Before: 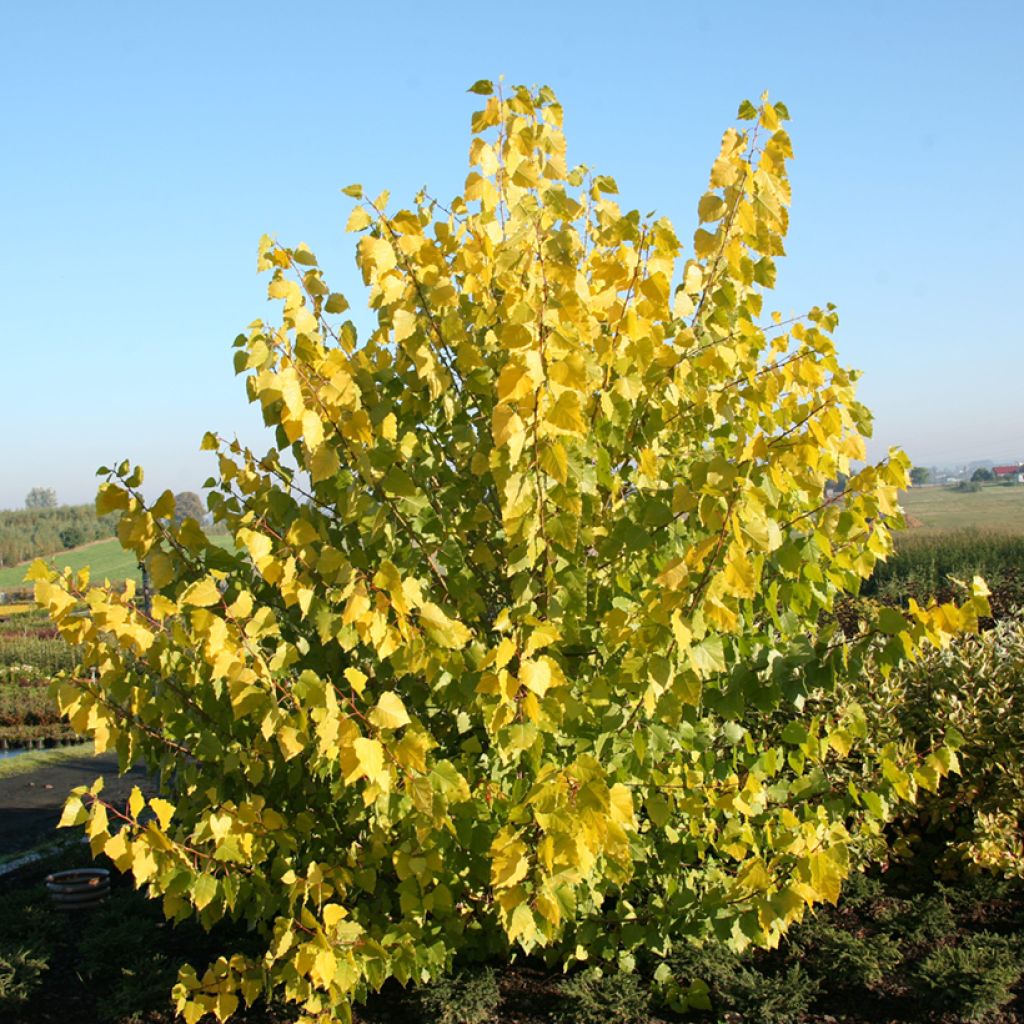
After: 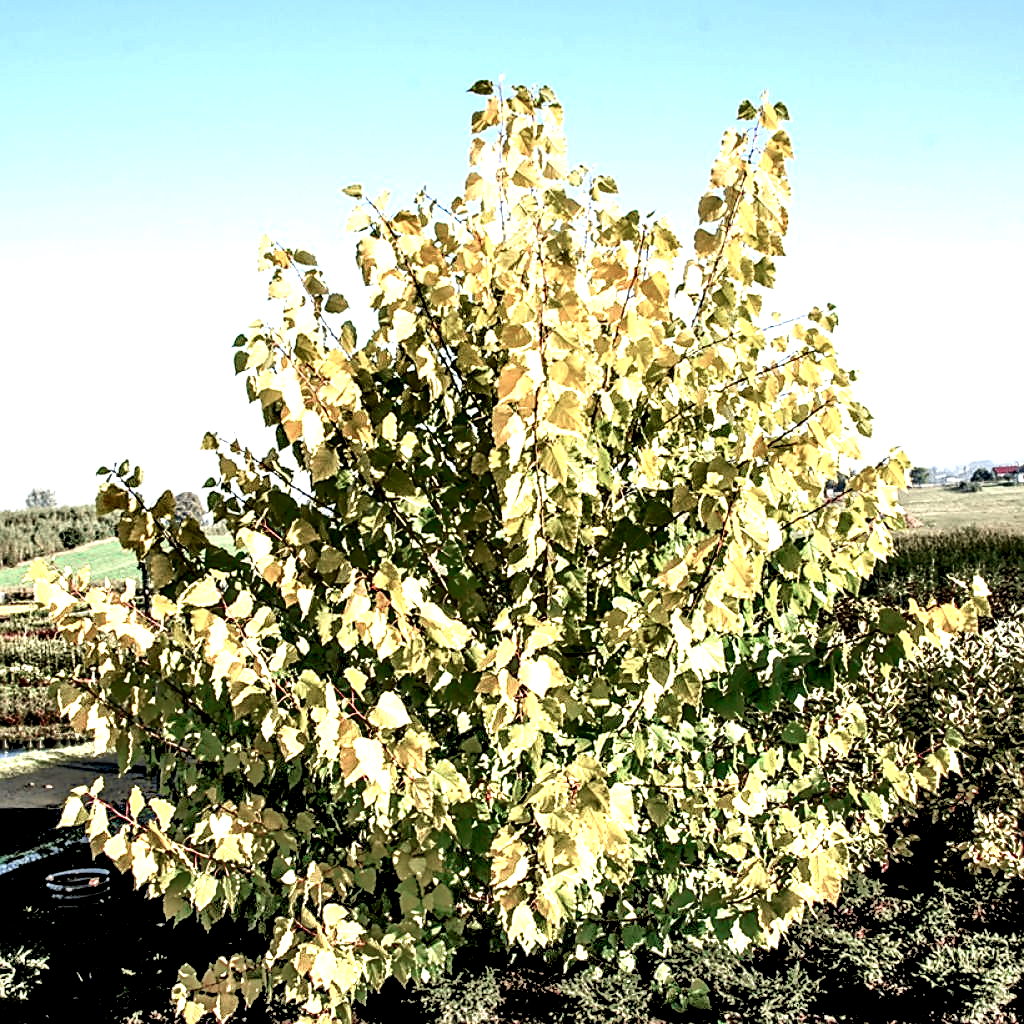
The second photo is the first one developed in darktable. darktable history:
local contrast: highlights 110%, shadows 42%, detail 292%
tone curve: curves: ch0 [(0, 0.009) (0.105, 0.054) (0.195, 0.132) (0.289, 0.278) (0.384, 0.391) (0.513, 0.53) (0.66, 0.667) (0.895, 0.863) (1, 0.919)]; ch1 [(0, 0) (0.161, 0.092) (0.35, 0.33) (0.403, 0.395) (0.456, 0.469) (0.502, 0.499) (0.519, 0.514) (0.576, 0.584) (0.642, 0.658) (0.701, 0.742) (1, 0.942)]; ch2 [(0, 0) (0.371, 0.362) (0.437, 0.437) (0.501, 0.5) (0.53, 0.528) (0.569, 0.564) (0.619, 0.58) (0.883, 0.752) (1, 0.929)], color space Lab, independent channels, preserve colors none
exposure: black level correction 0, exposure 0.89 EV, compensate highlight preservation false
sharpen: on, module defaults
tone equalizer: -8 EV -0.539 EV, -7 EV -0.352 EV, -6 EV -0.068 EV, -5 EV 0.383 EV, -4 EV 0.947 EV, -3 EV 0.78 EV, -2 EV -0.014 EV, -1 EV 0.144 EV, +0 EV -0.024 EV, mask exposure compensation -0.489 EV
